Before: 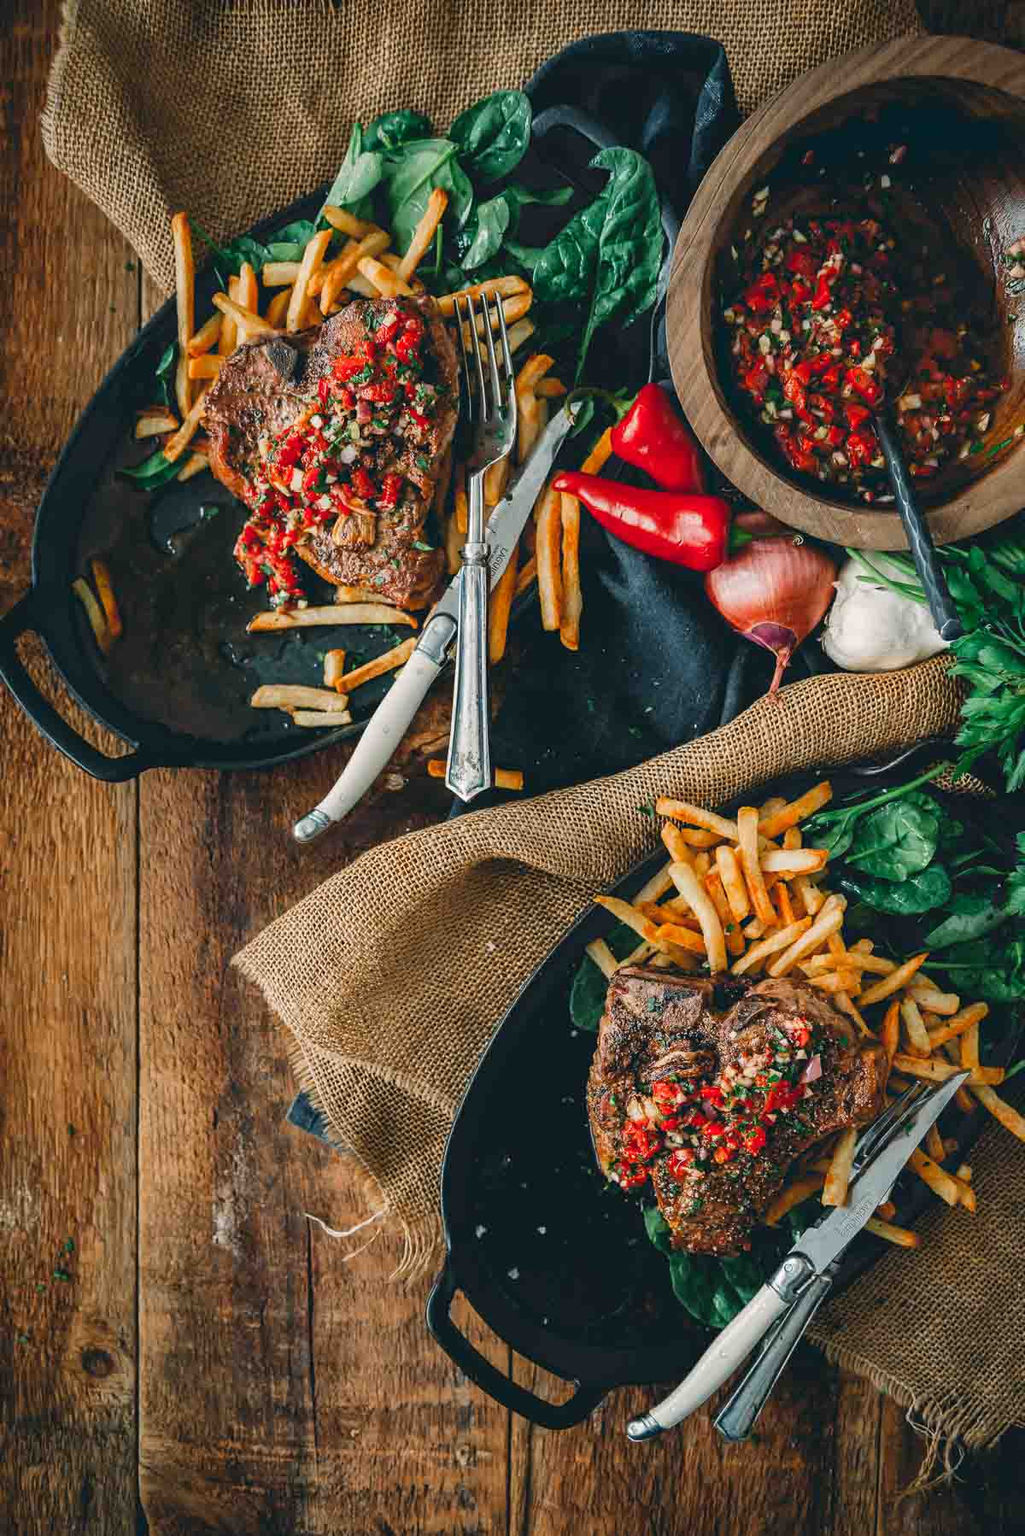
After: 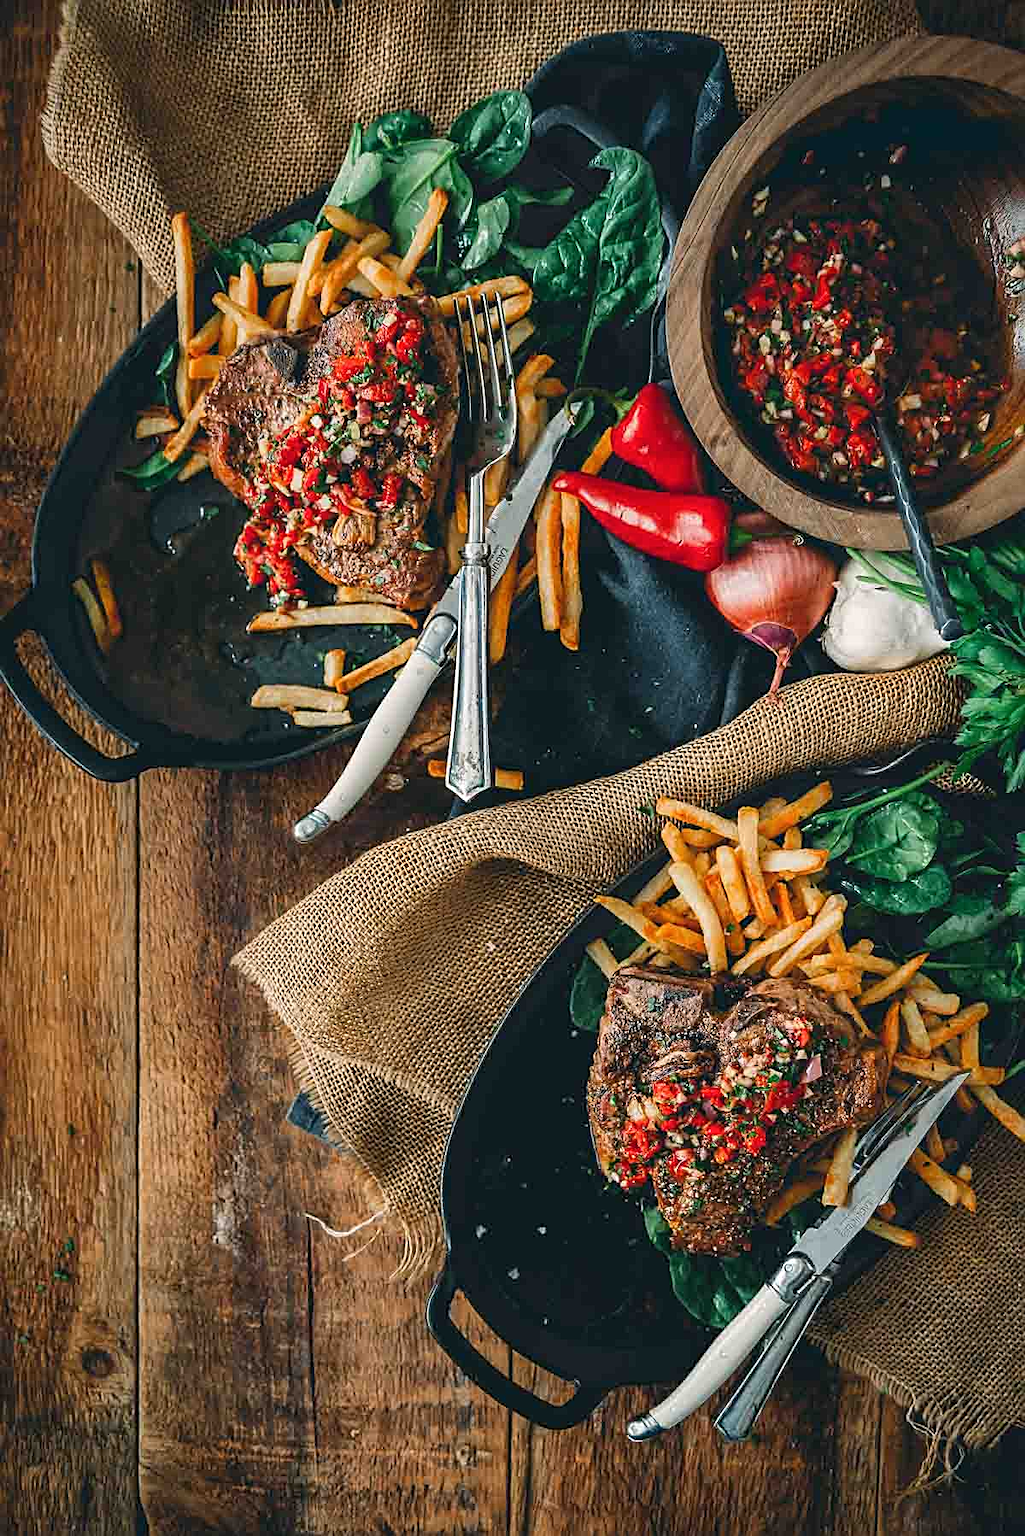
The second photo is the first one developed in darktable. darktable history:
shadows and highlights: shadows -9.49, white point adjustment 1.58, highlights 11.12
sharpen: on, module defaults
